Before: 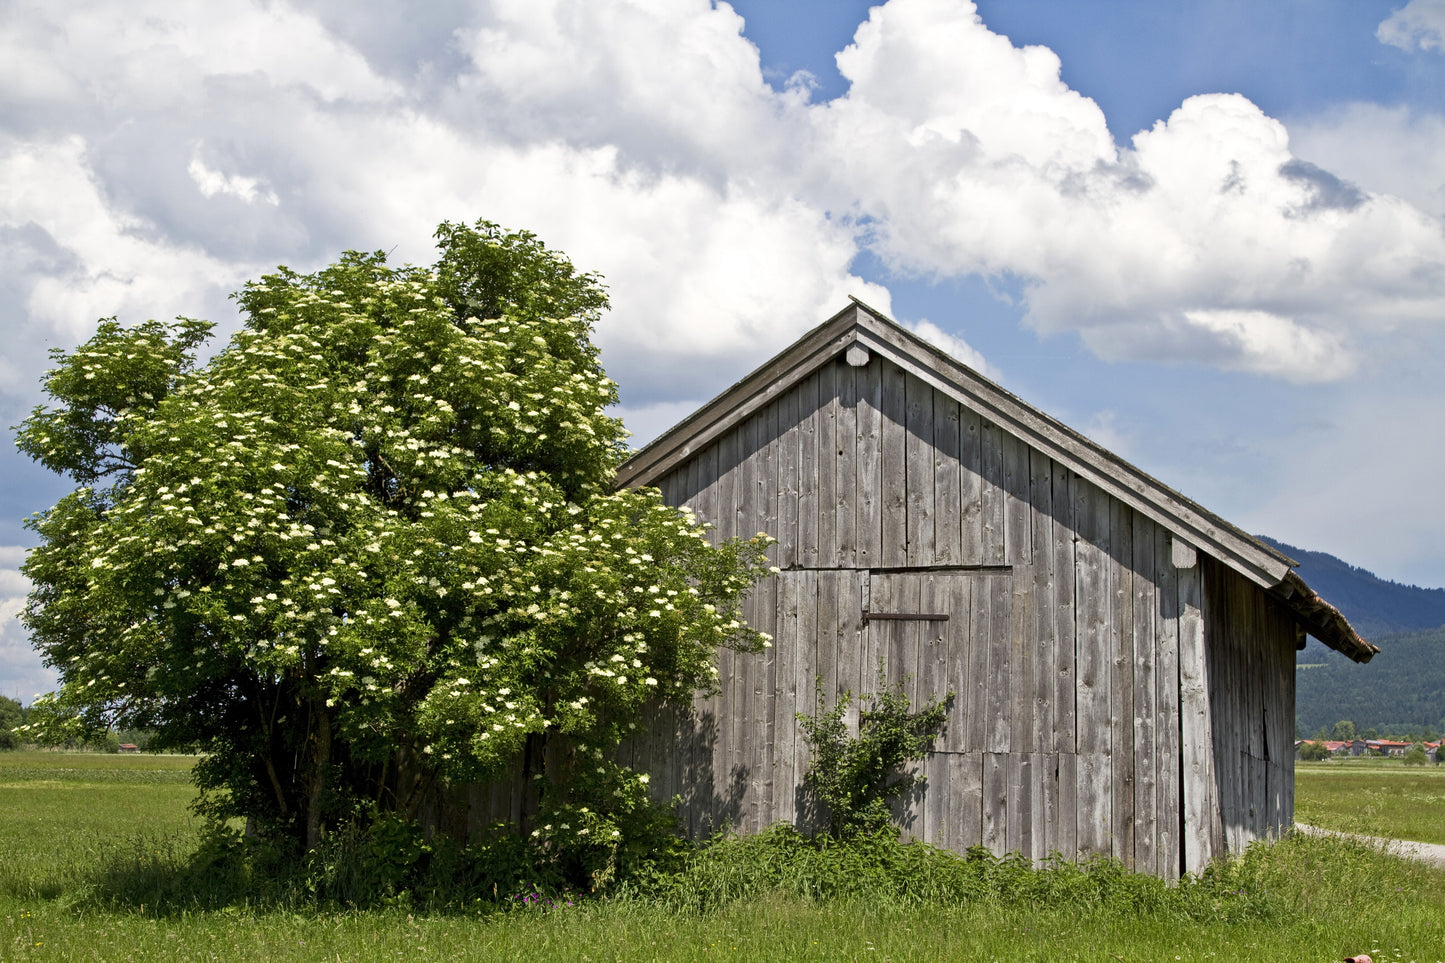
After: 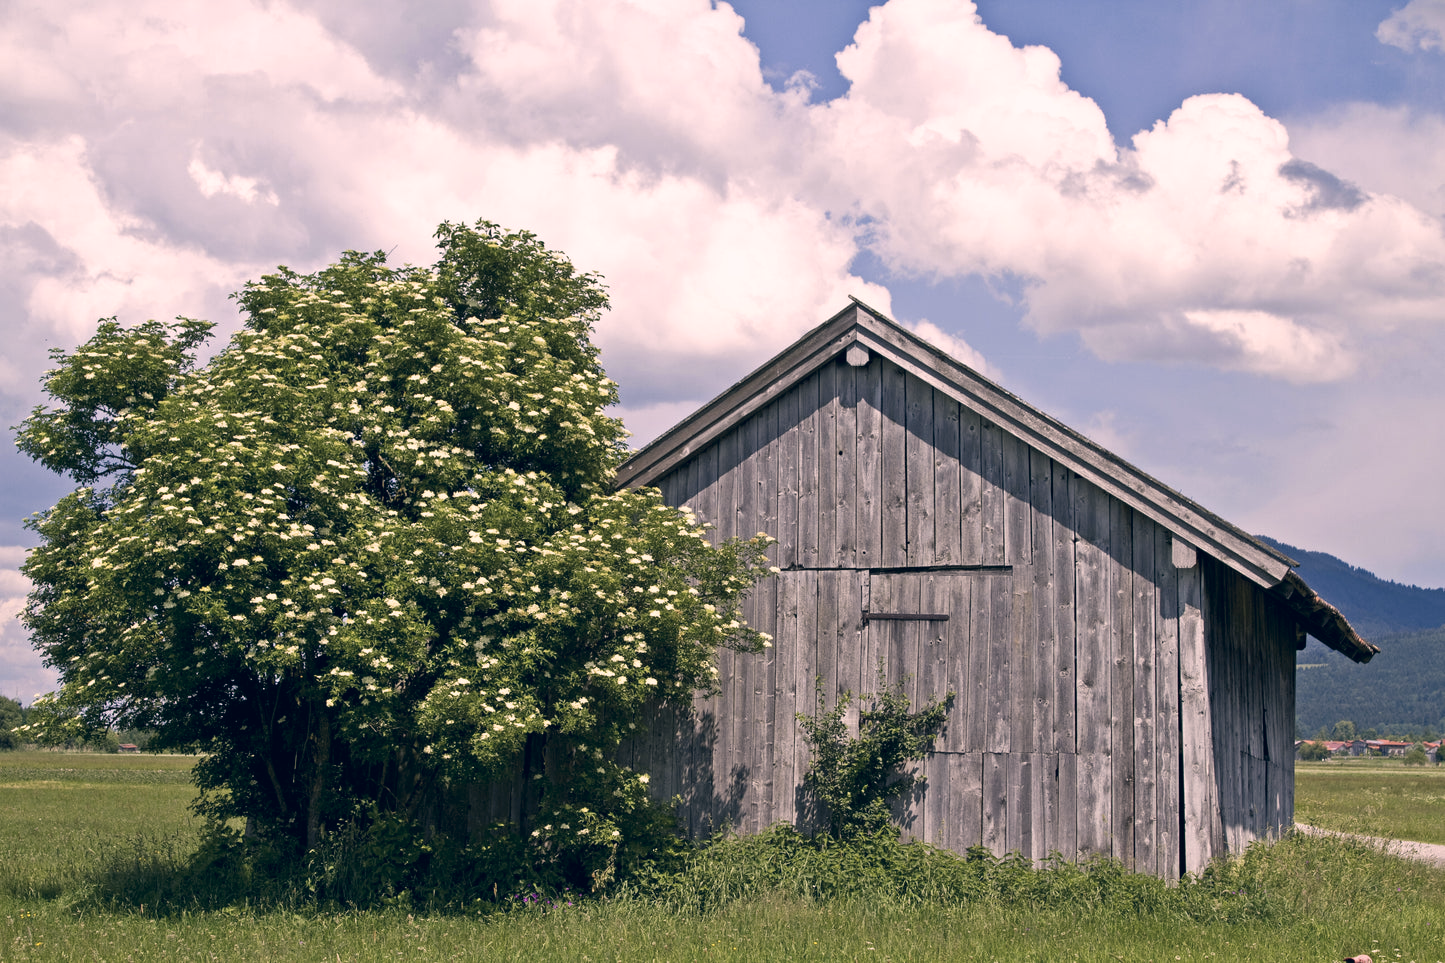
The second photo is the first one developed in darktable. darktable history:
color correction: highlights a* 14.17, highlights b* 5.87, shadows a* -6.21, shadows b* -15.25, saturation 0.841
